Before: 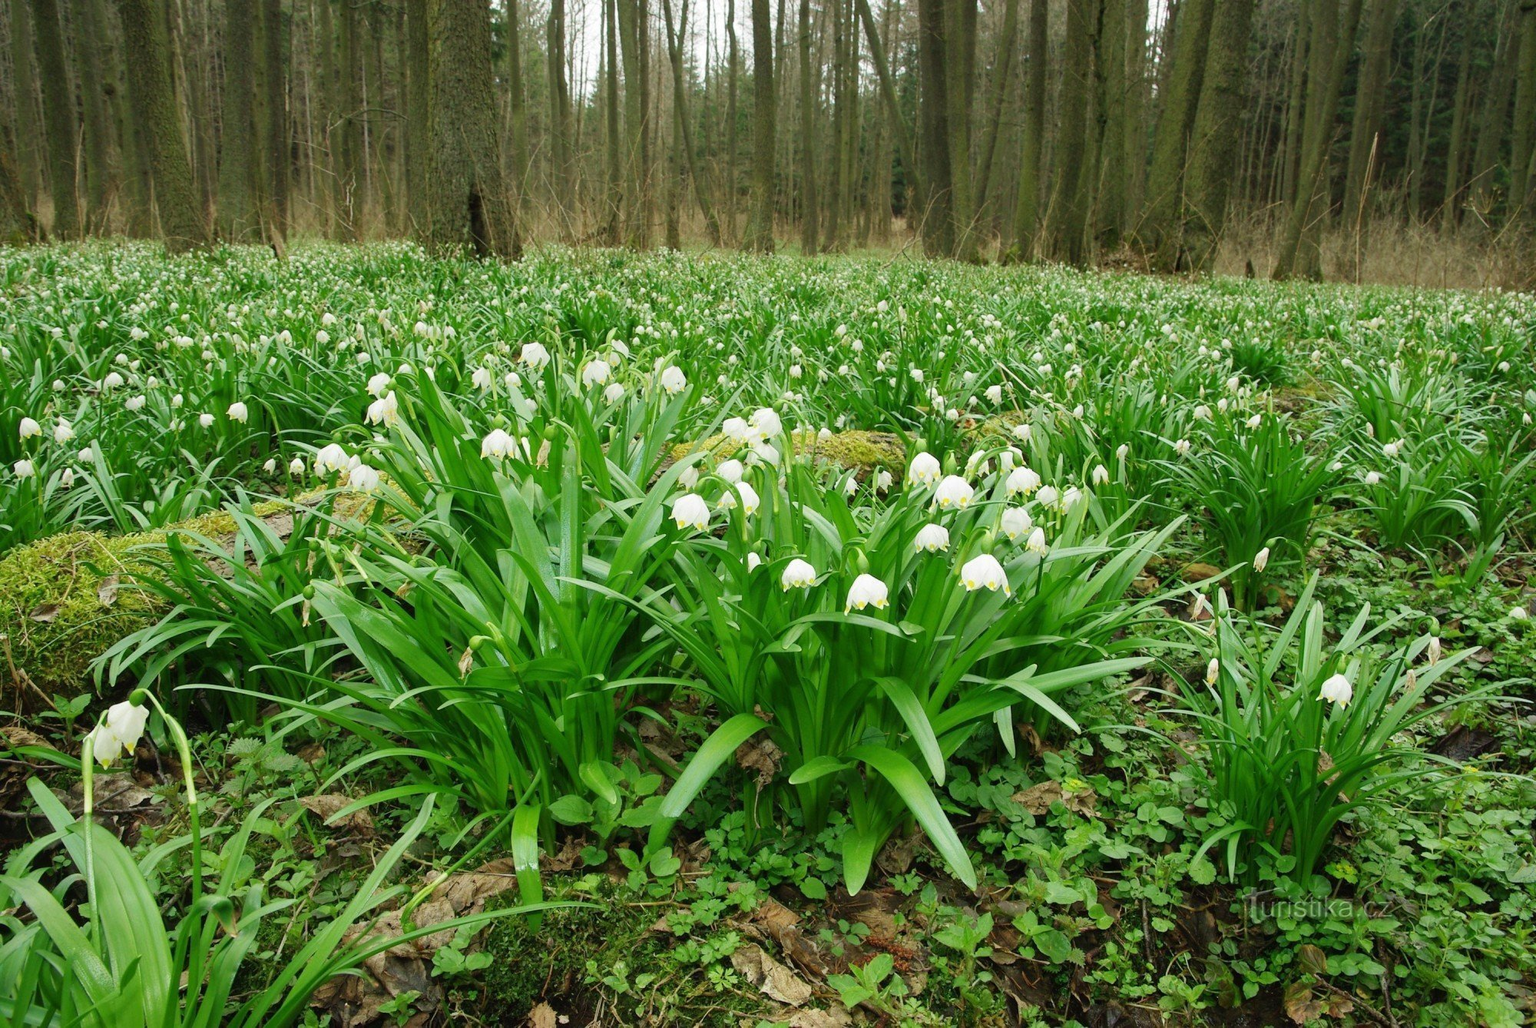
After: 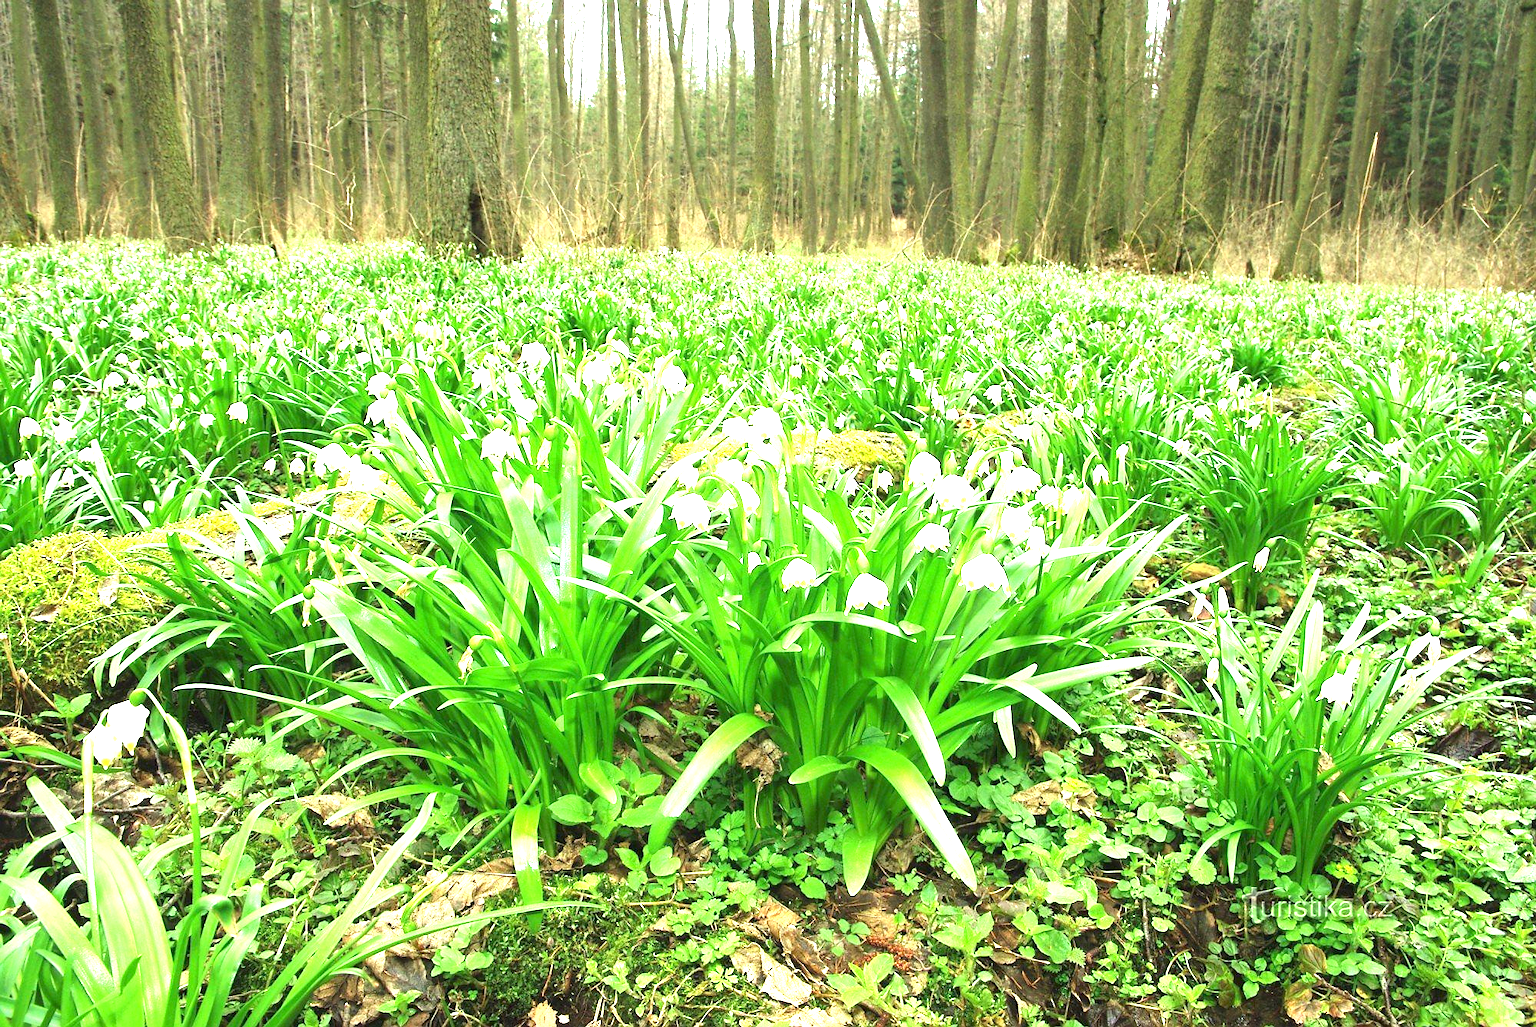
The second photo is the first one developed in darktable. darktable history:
exposure: exposure 2.008 EV, compensate exposure bias true, compensate highlight preservation false
sharpen: radius 1.008, threshold 0.881
